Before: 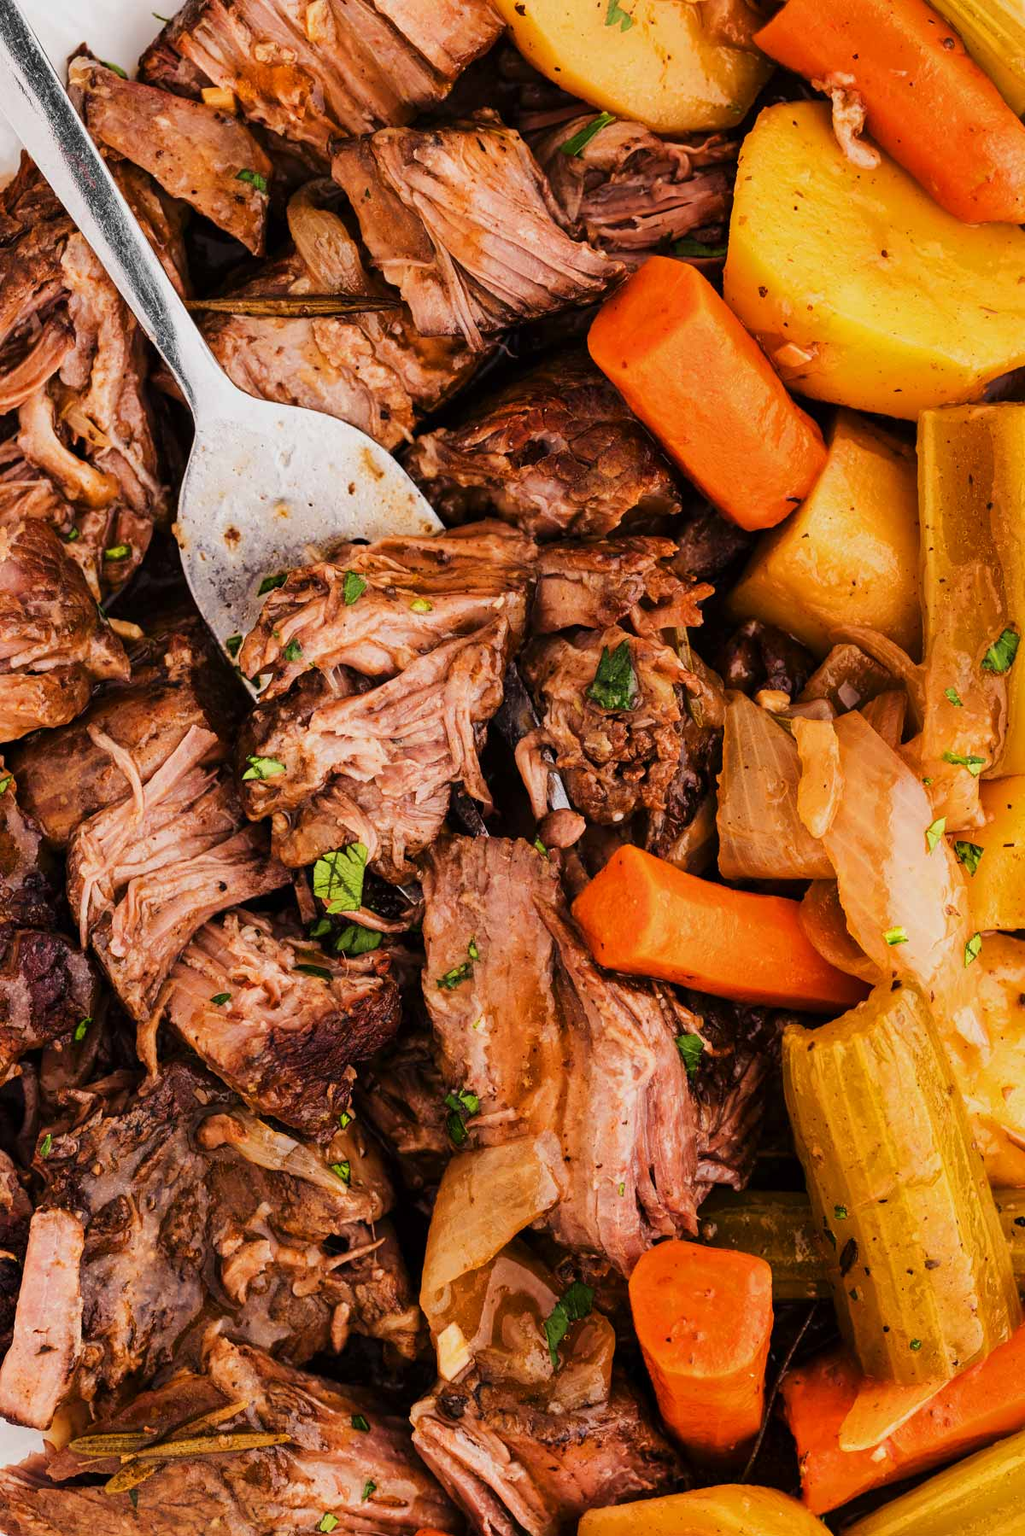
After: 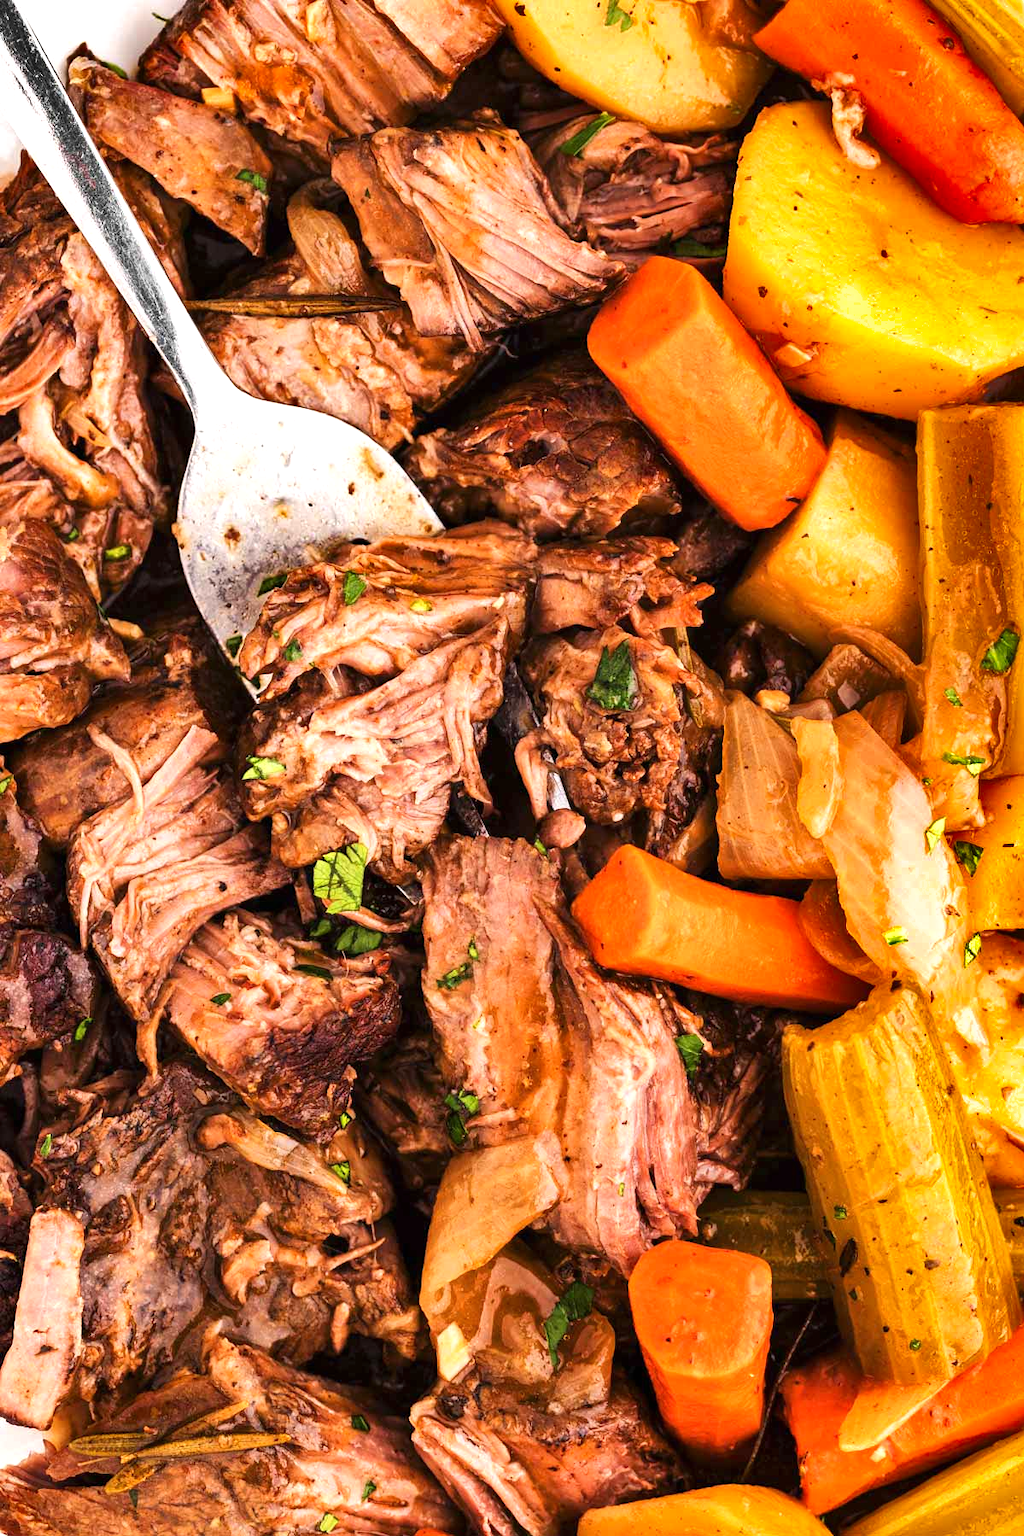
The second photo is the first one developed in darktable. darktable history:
exposure: black level correction 0, exposure 0.697 EV, compensate highlight preservation false
shadows and highlights: radius 101.74, shadows 50.53, highlights -64.98, soften with gaussian
